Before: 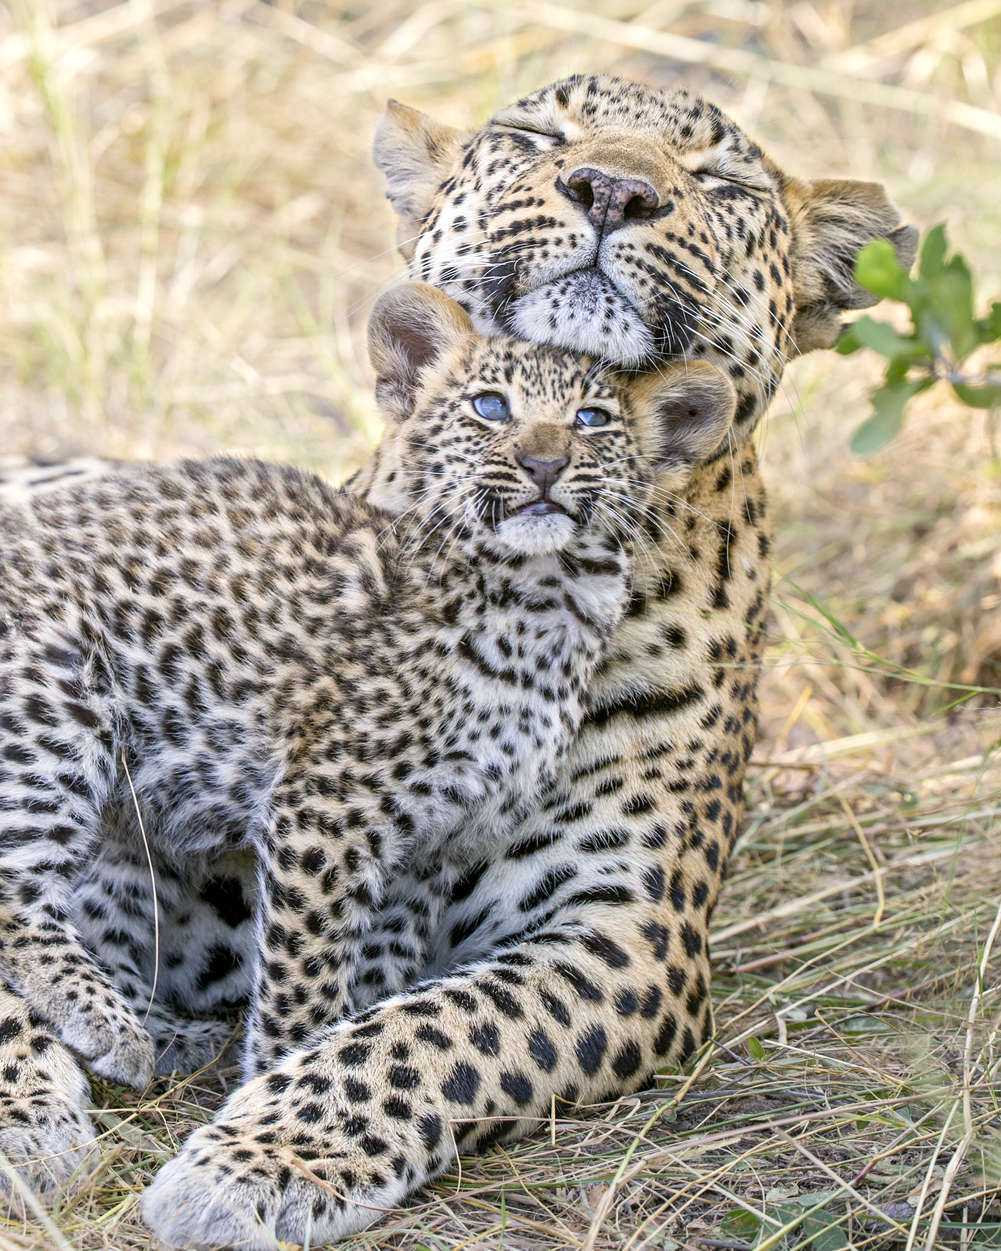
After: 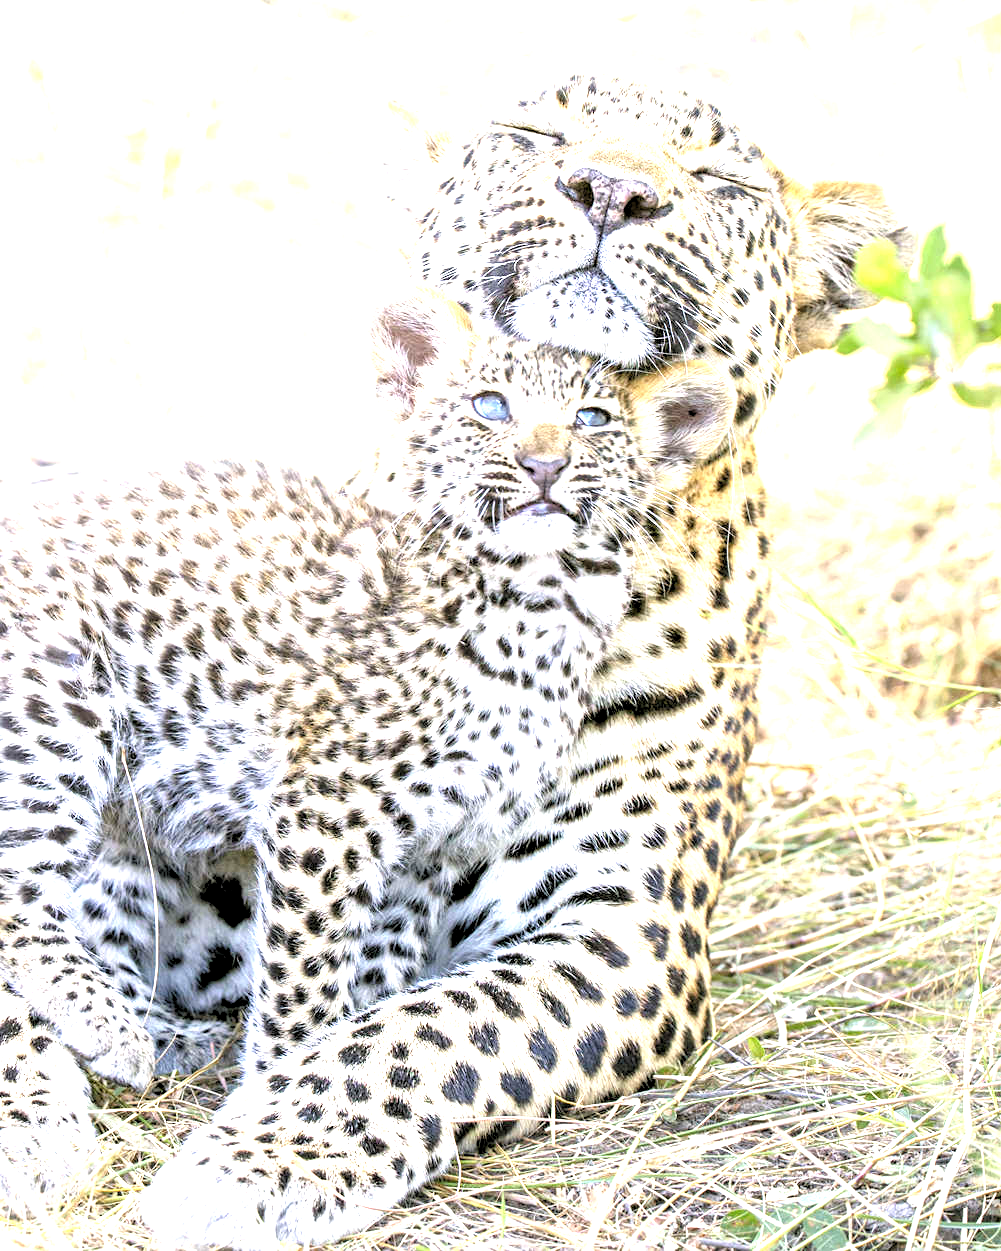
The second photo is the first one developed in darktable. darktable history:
exposure: black level correction 0, exposure 1.55 EV, compensate exposure bias true, compensate highlight preservation false
rgb levels: levels [[0.013, 0.434, 0.89], [0, 0.5, 1], [0, 0.5, 1]]
